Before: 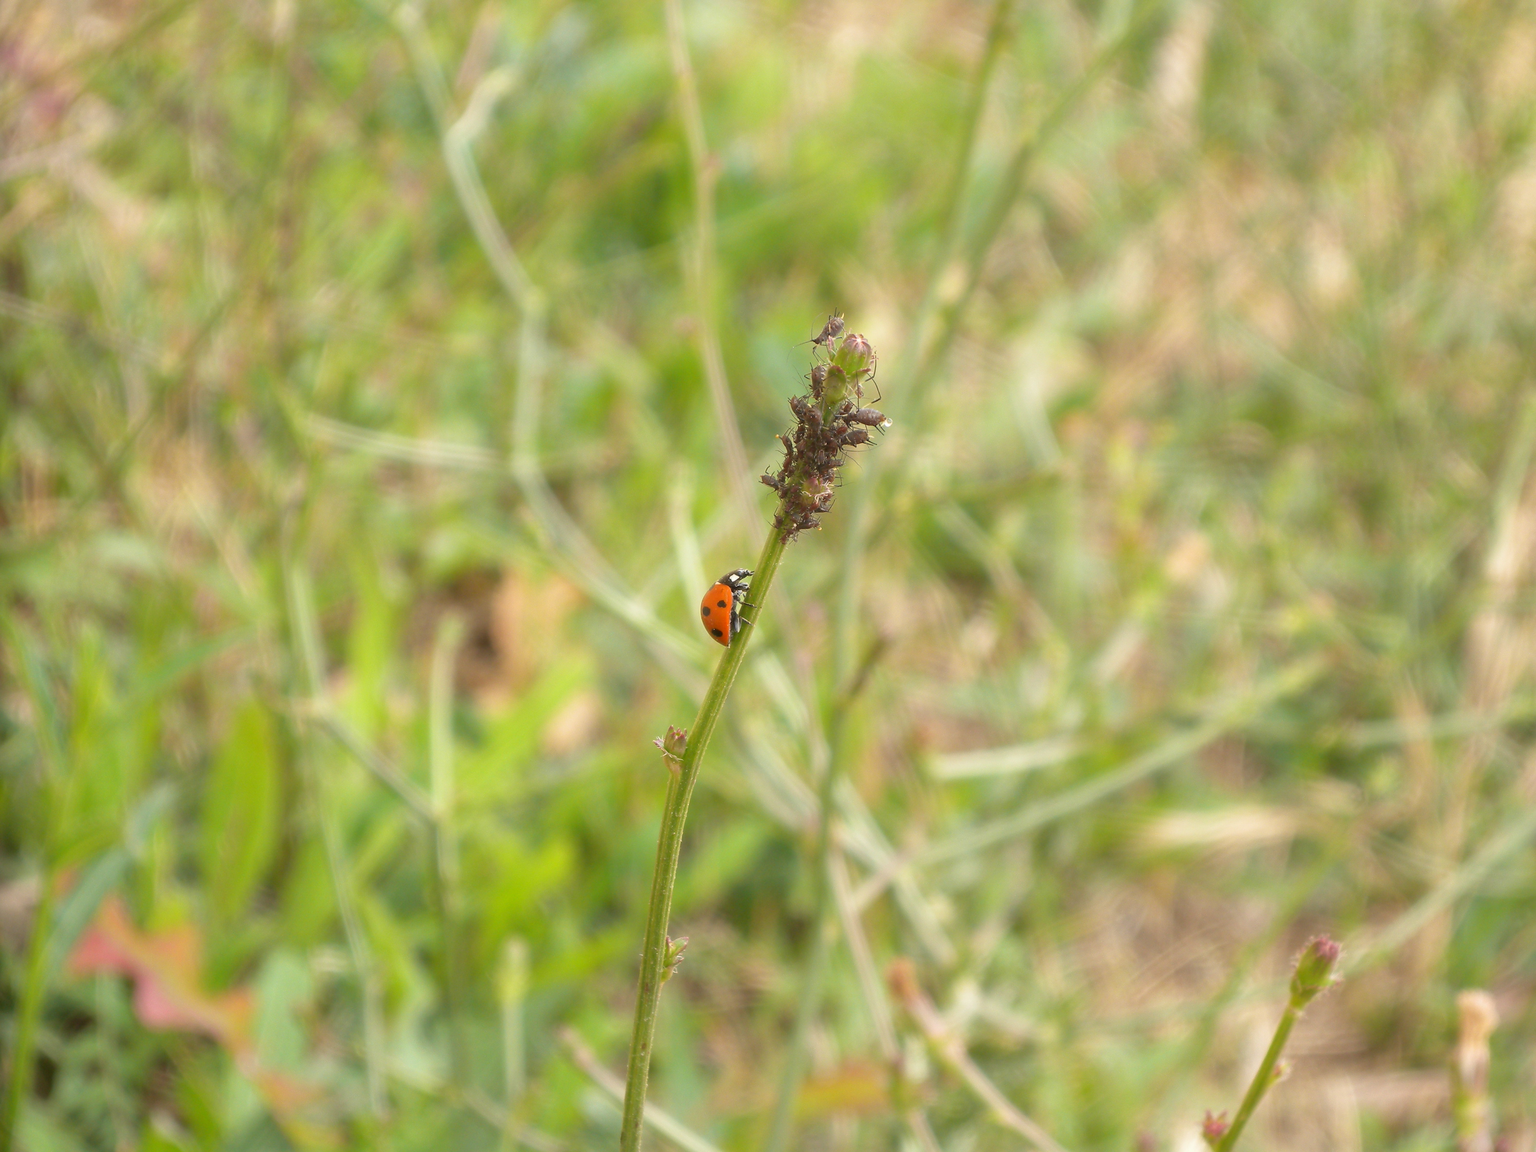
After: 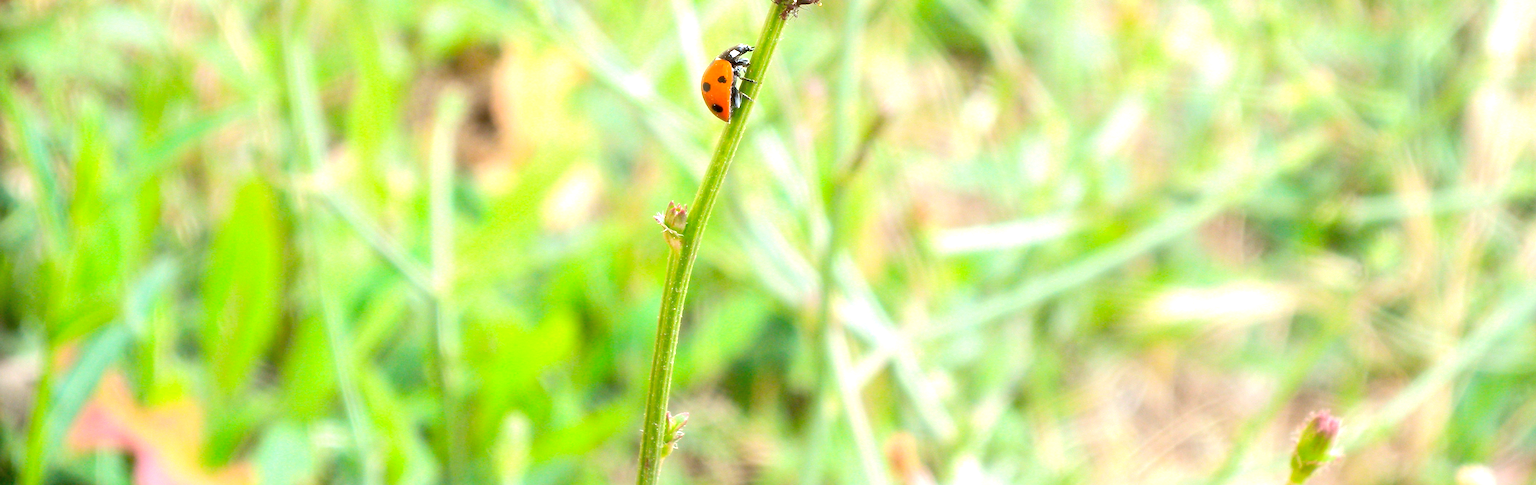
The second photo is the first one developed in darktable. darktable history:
white balance: red 0.924, blue 1.095
tone curve: curves: ch0 [(0.016, 0.011) (0.204, 0.146) (0.515, 0.476) (0.78, 0.795) (1, 0.981)], color space Lab, linked channels, preserve colors none
exposure: black level correction 0.011, exposure 1.088 EV, compensate exposure bias true, compensate highlight preservation false
crop: top 45.551%, bottom 12.262%
color balance: mode lift, gamma, gain (sRGB)
